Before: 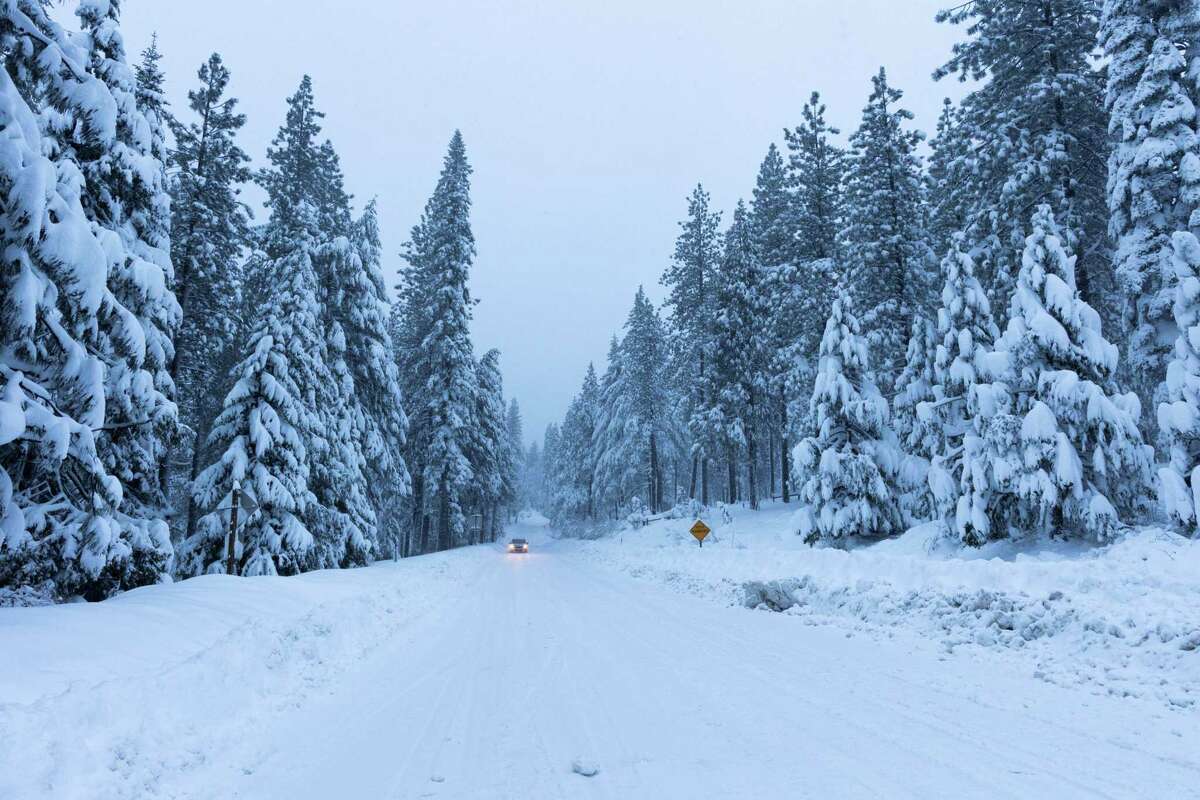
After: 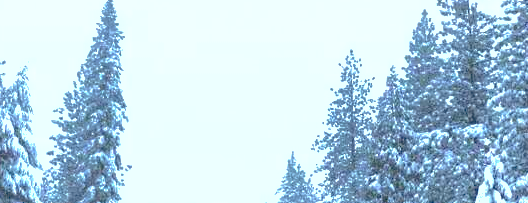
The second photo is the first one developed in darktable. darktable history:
exposure: black level correction 0, exposure 1.293 EV, compensate highlight preservation false
crop: left 29.069%, top 16.798%, right 26.861%, bottom 57.801%
shadows and highlights: on, module defaults
color balance rgb: shadows lift › hue 87.19°, power › luminance 9.833%, power › chroma 2.804%, power › hue 59.42°, highlights gain › chroma 0.159%, highlights gain › hue 332.42°, global offset › luminance -0.849%, perceptual saturation grading › global saturation -1.938%, perceptual saturation grading › highlights -7.175%, perceptual saturation grading › mid-tones 7.421%, perceptual saturation grading › shadows 3.321%, global vibrance 20%
